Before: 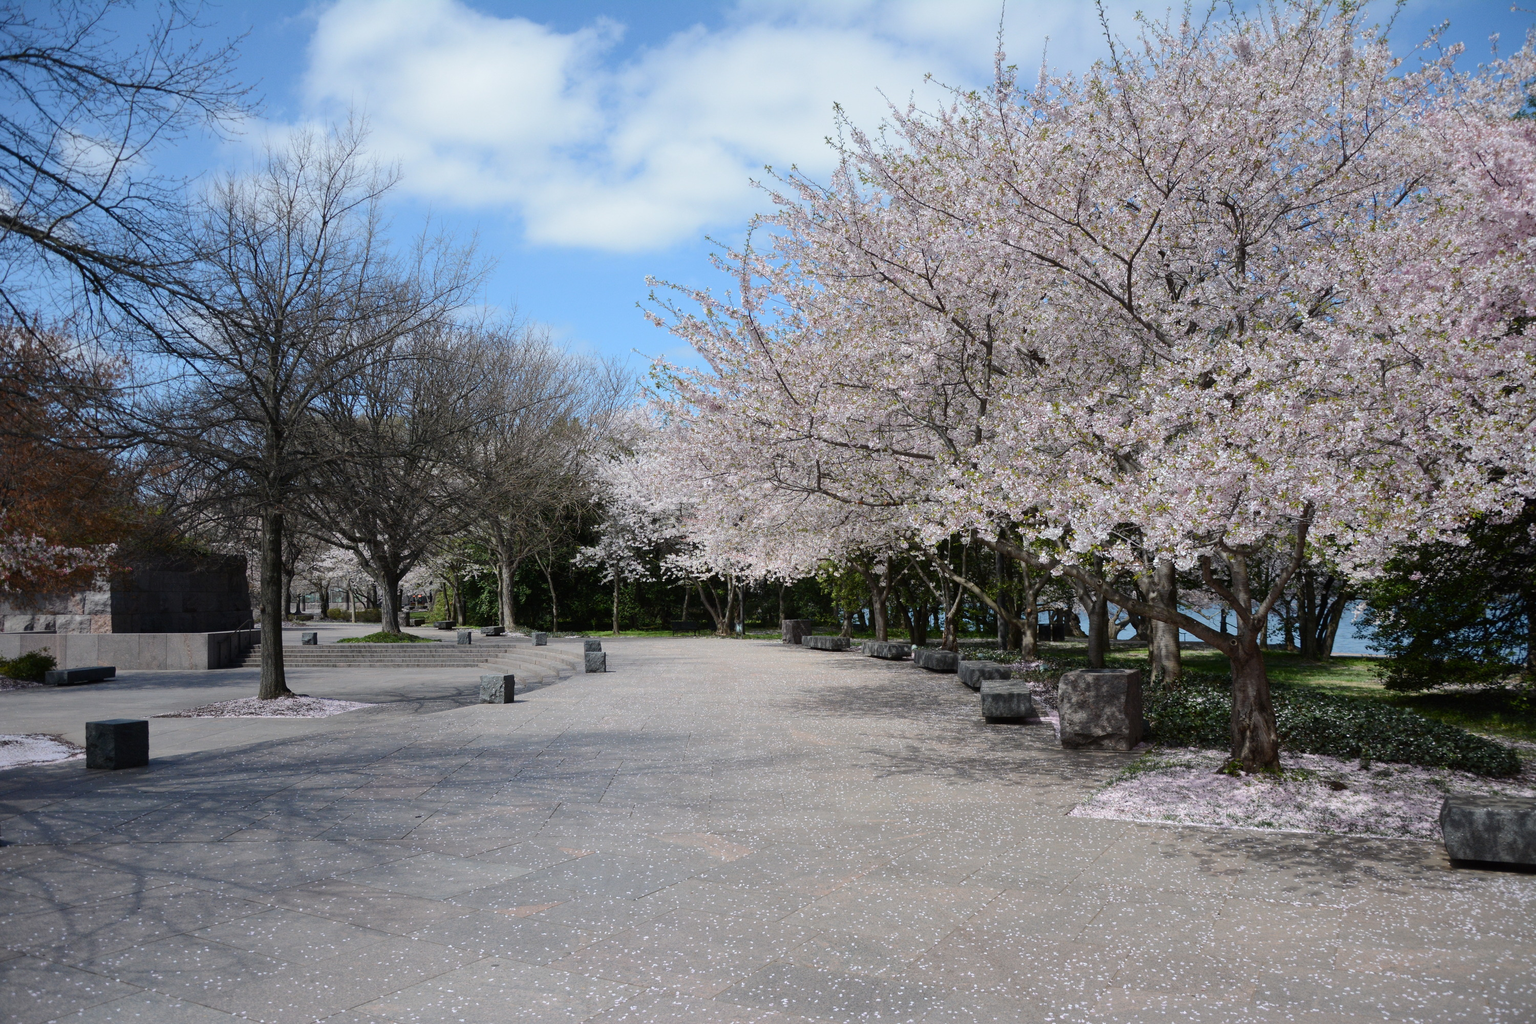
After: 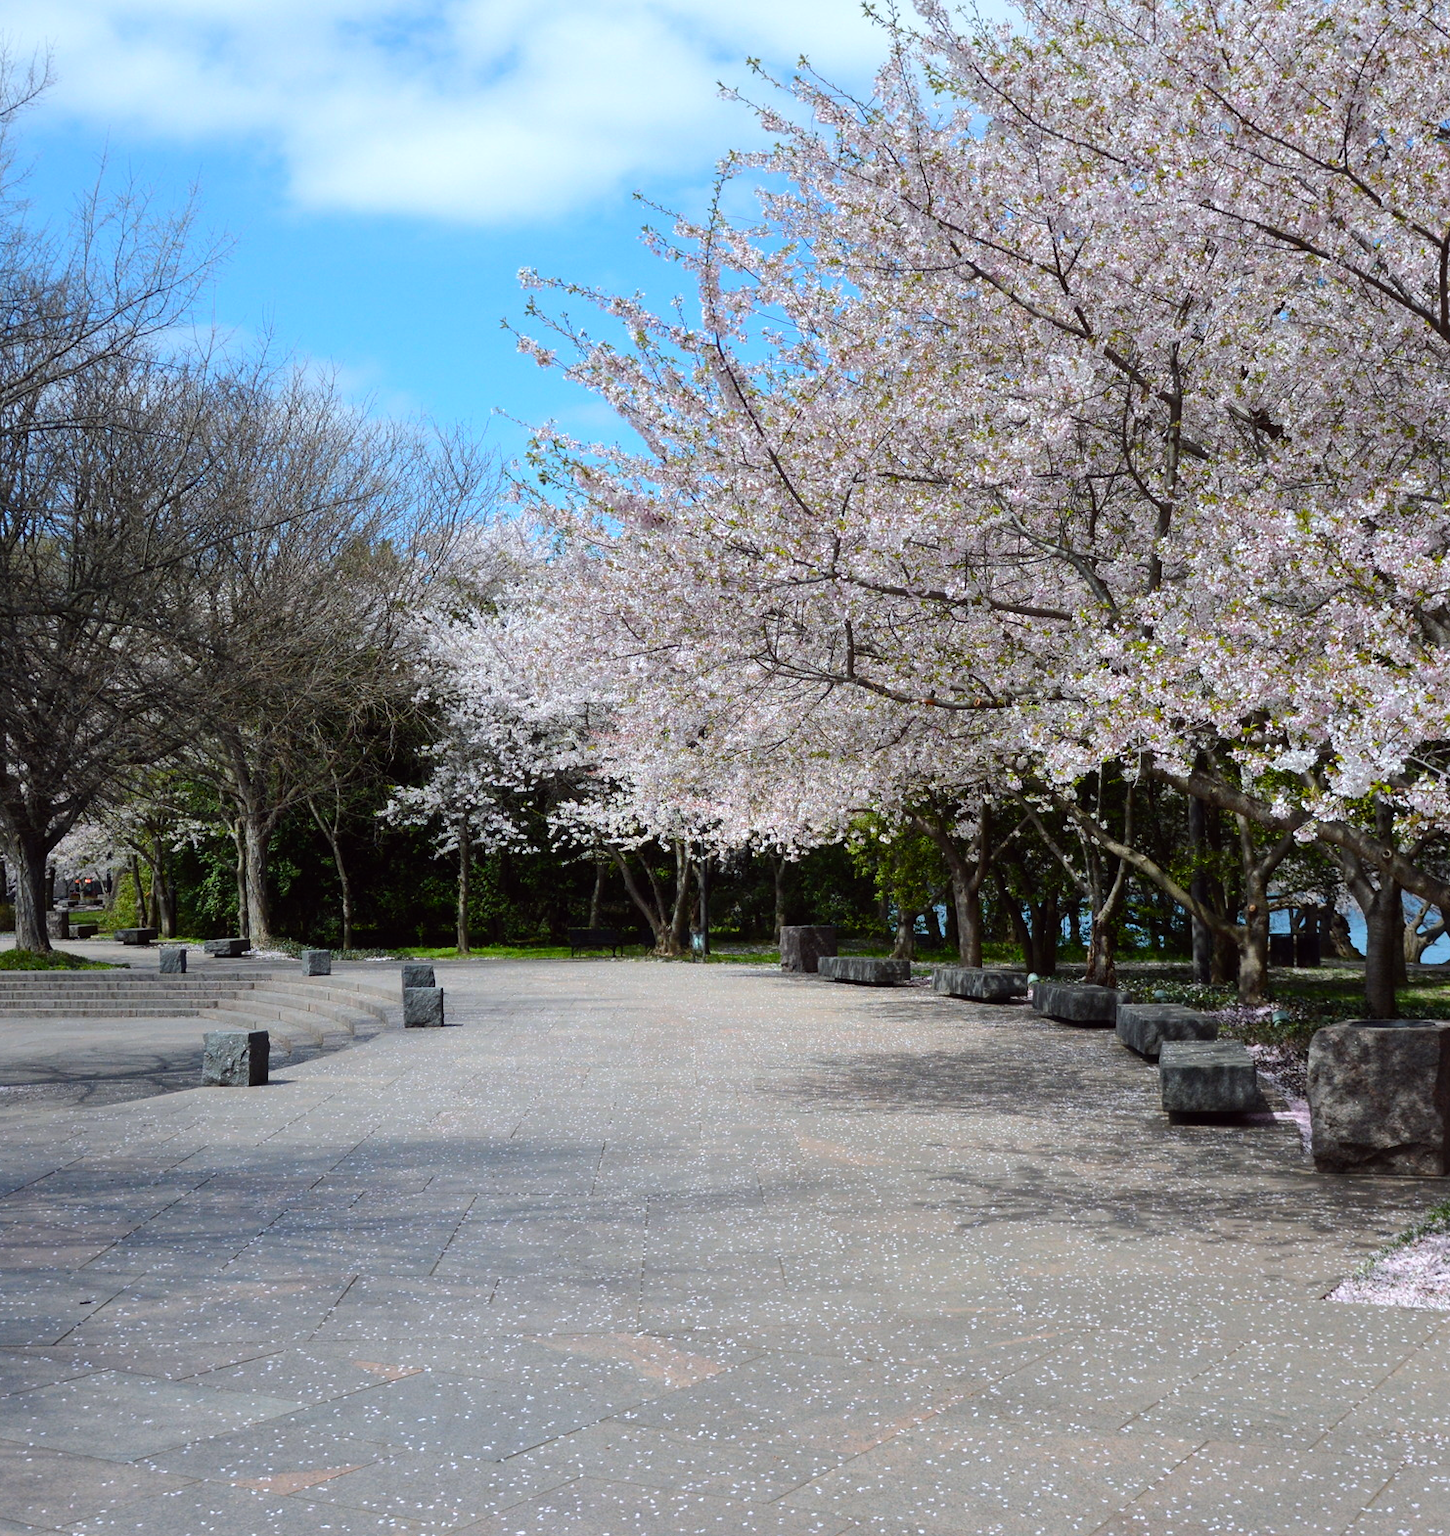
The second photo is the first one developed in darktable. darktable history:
crop and rotate: angle 0.02°, left 24.353%, top 13.219%, right 26.156%, bottom 8.224%
white balance: red 0.978, blue 0.999
color balance: lift [1, 1.001, 0.999, 1.001], gamma [1, 1.004, 1.007, 0.993], gain [1, 0.991, 0.987, 1.013], contrast 10%, output saturation 120%
